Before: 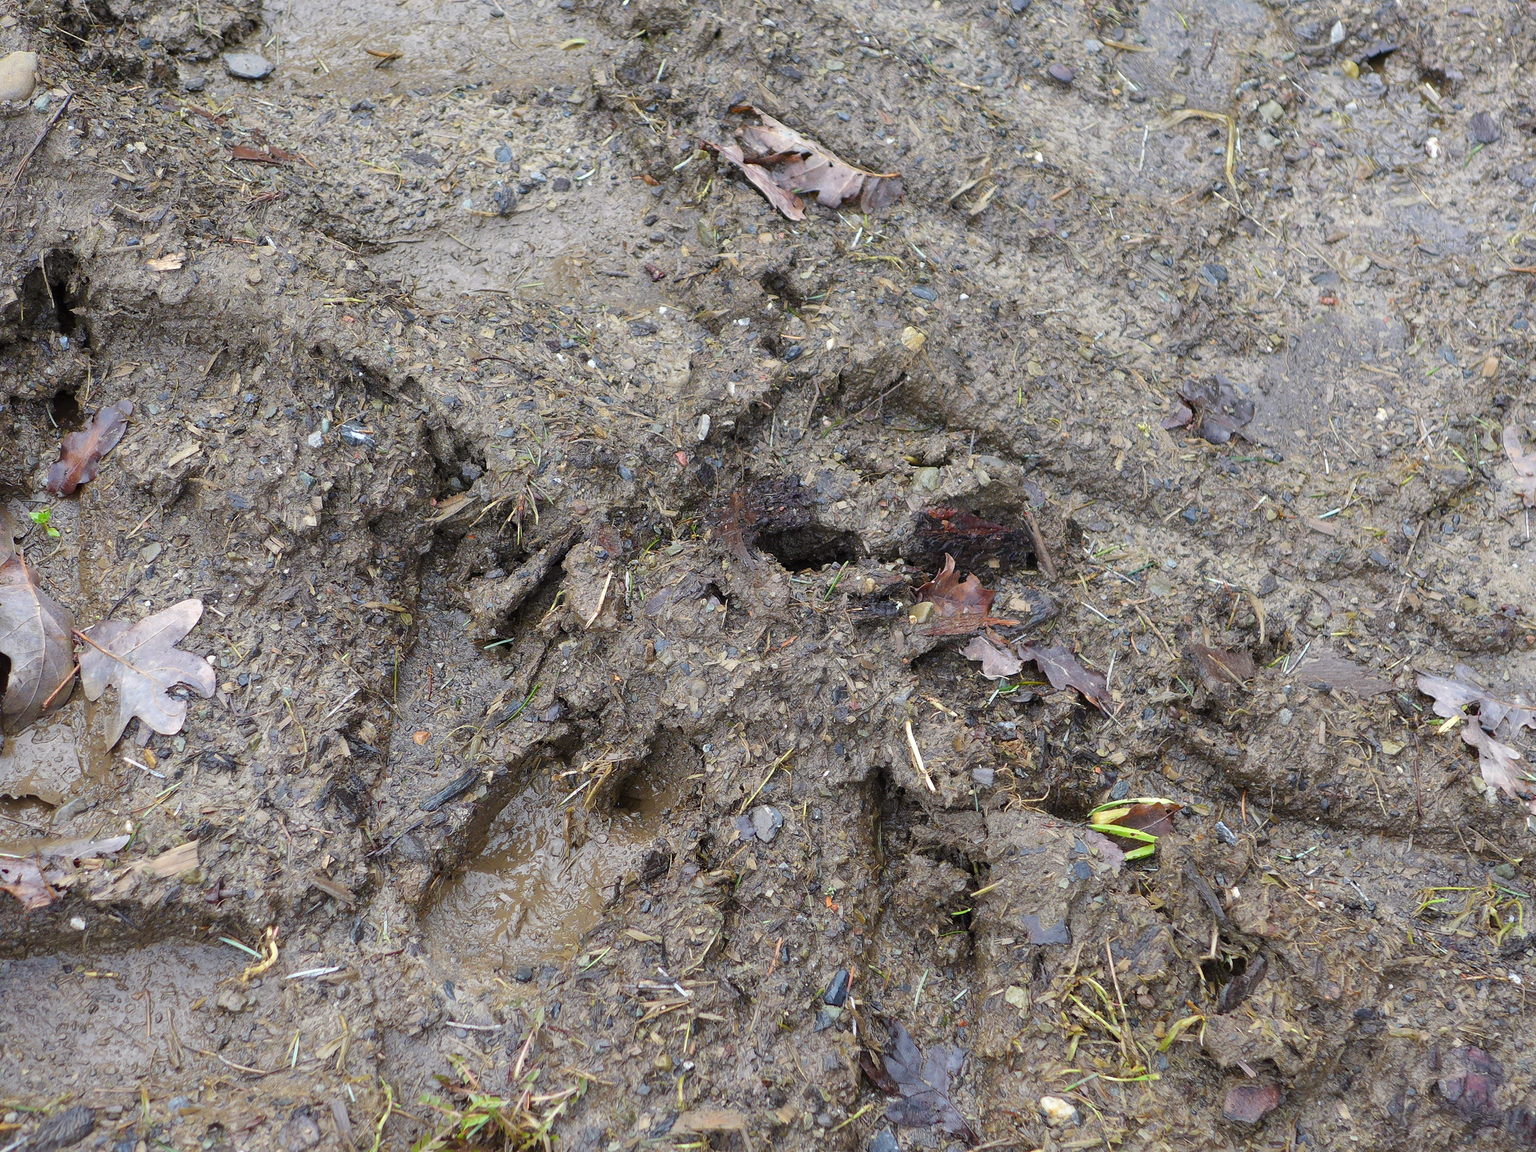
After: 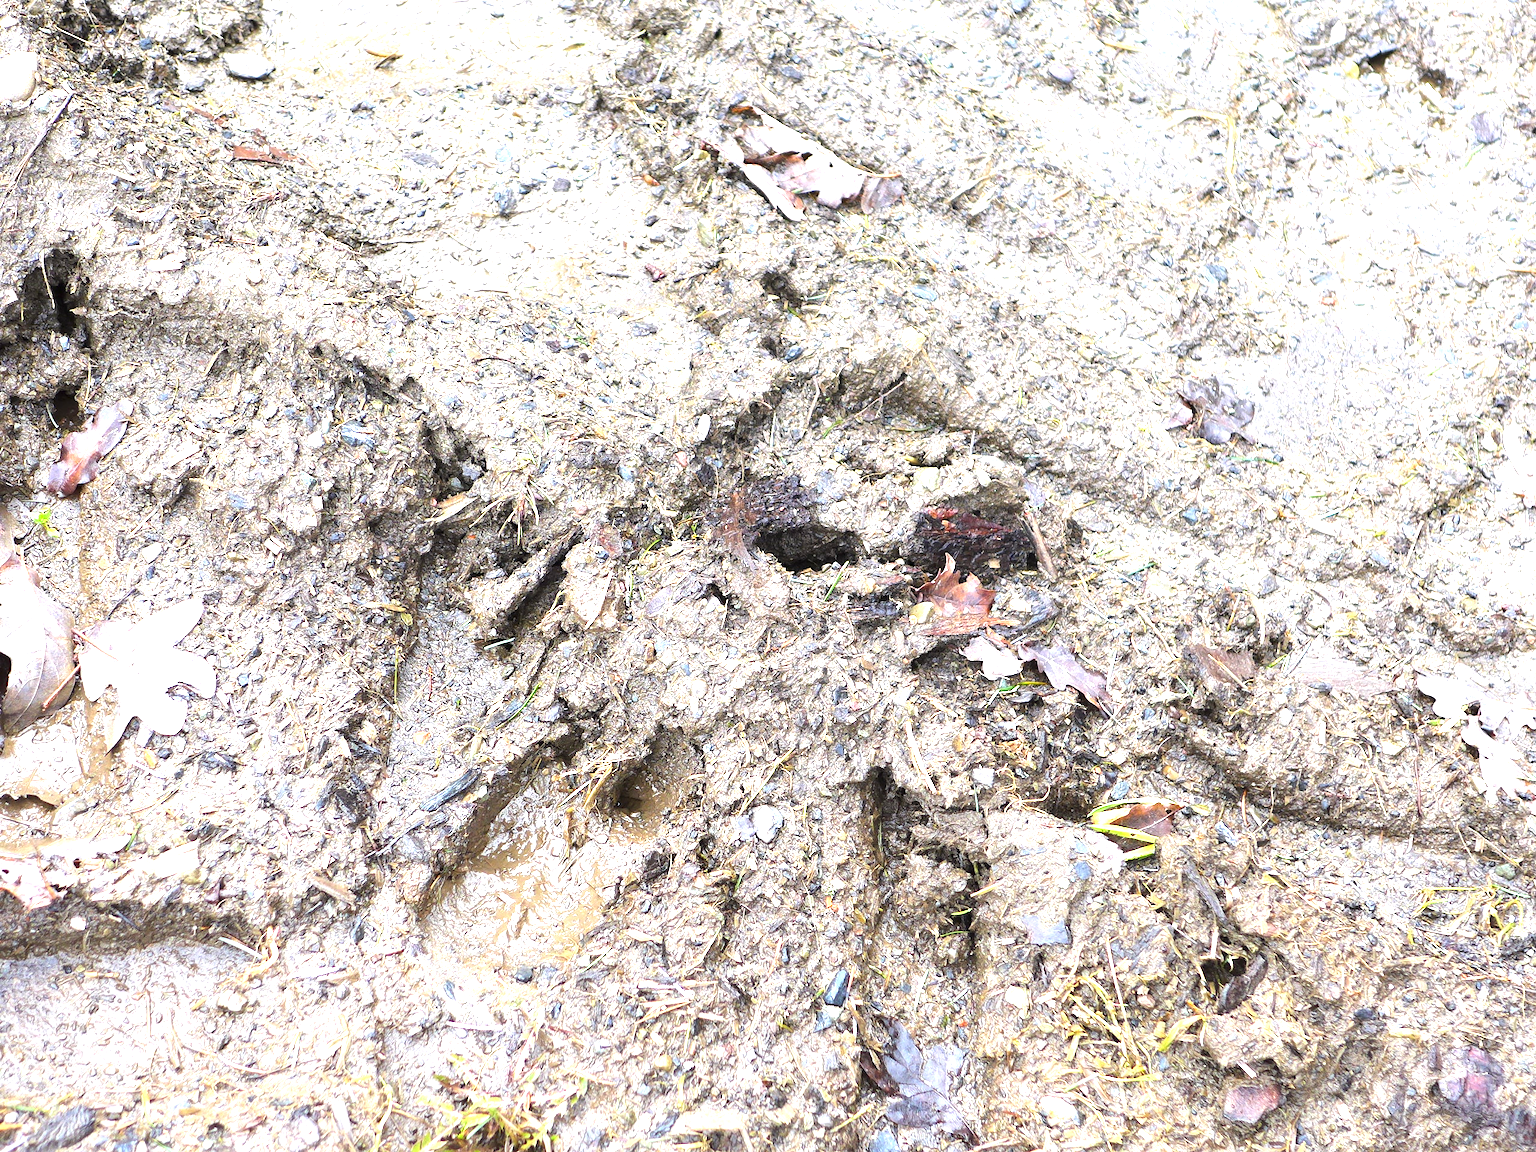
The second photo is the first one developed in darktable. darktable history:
exposure: black level correction 0, exposure 1.388 EV, compensate highlight preservation false
tone equalizer: -8 EV -0.453 EV, -7 EV -0.409 EV, -6 EV -0.313 EV, -5 EV -0.256 EV, -3 EV 0.224 EV, -2 EV 0.355 EV, -1 EV 0.412 EV, +0 EV 0.428 EV, edges refinement/feathering 500, mask exposure compensation -1.57 EV, preserve details no
